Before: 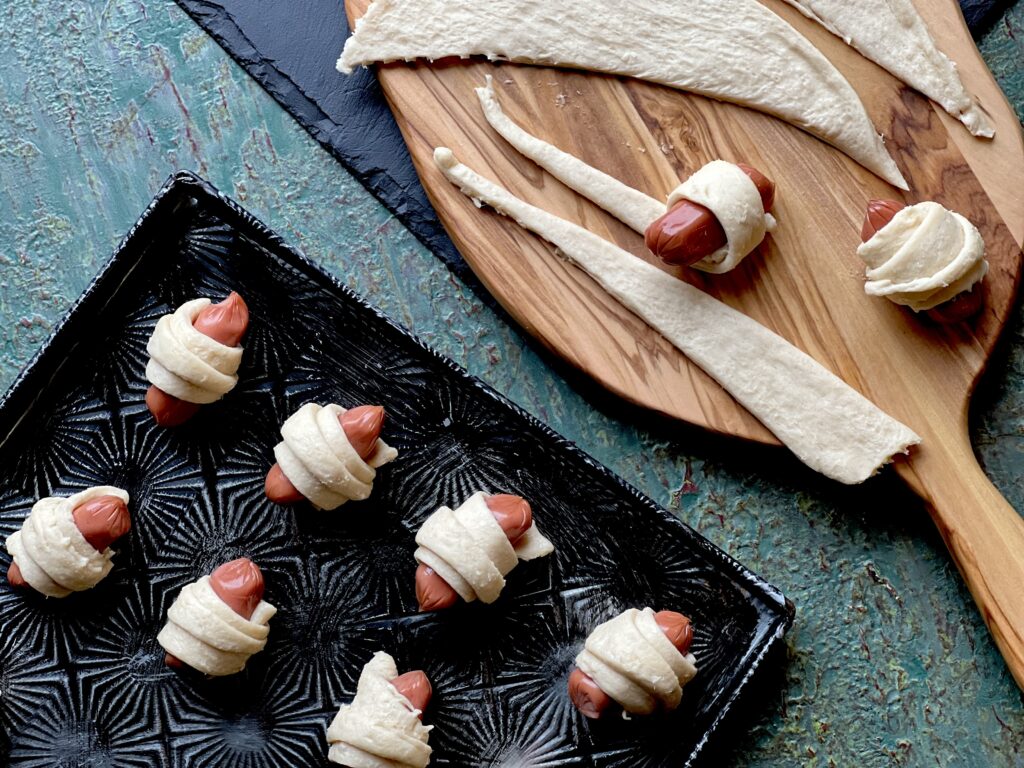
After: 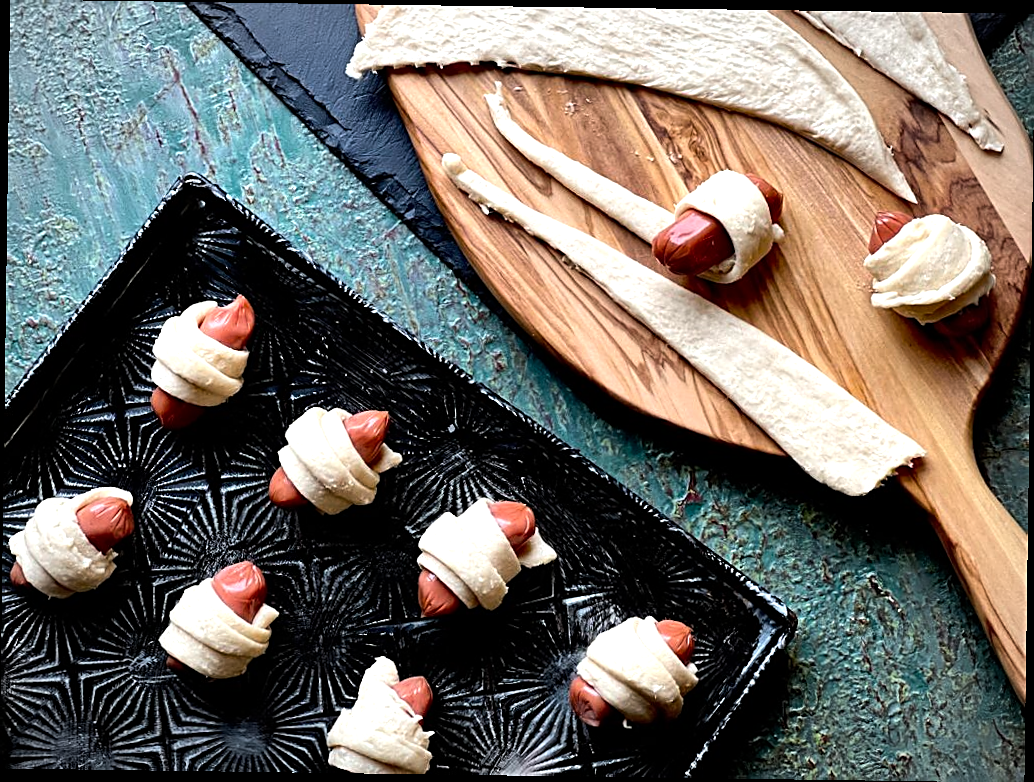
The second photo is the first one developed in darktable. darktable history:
rotate and perspective: rotation 0.8°, automatic cropping off
sharpen: on, module defaults
tone equalizer: -8 EV -0.75 EV, -7 EV -0.7 EV, -6 EV -0.6 EV, -5 EV -0.4 EV, -3 EV 0.4 EV, -2 EV 0.6 EV, -1 EV 0.7 EV, +0 EV 0.75 EV, edges refinement/feathering 500, mask exposure compensation -1.57 EV, preserve details no
vignetting: fall-off radius 70%, automatic ratio true
